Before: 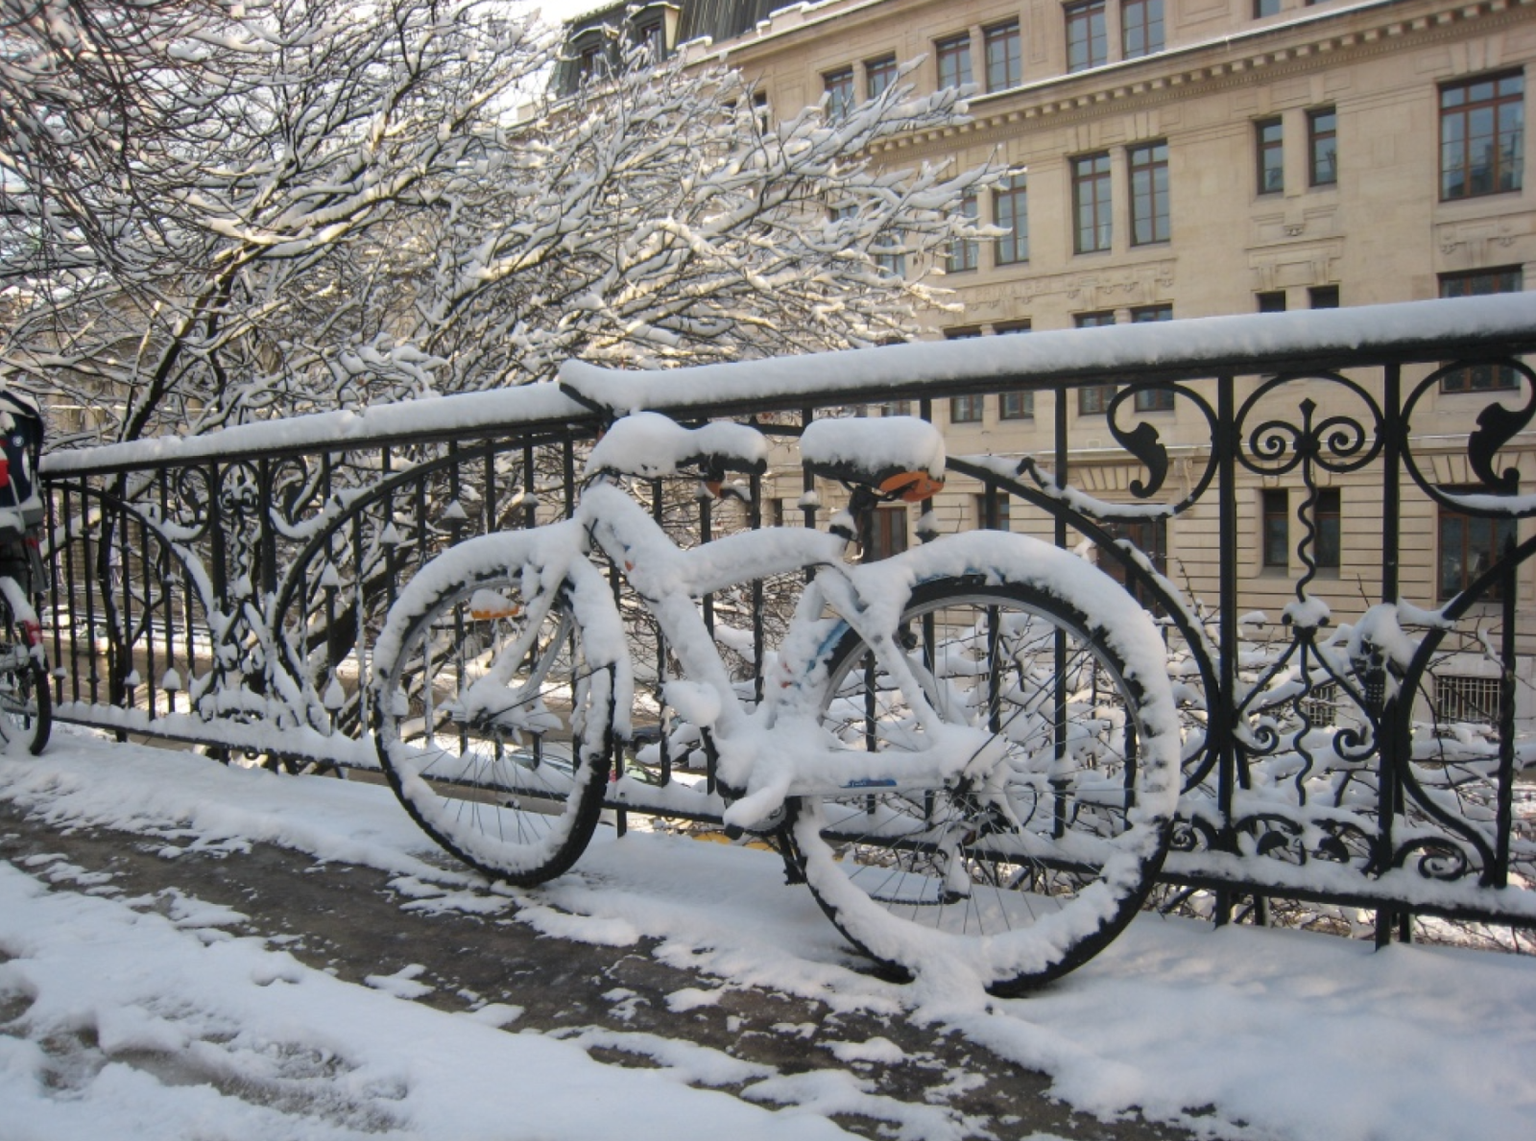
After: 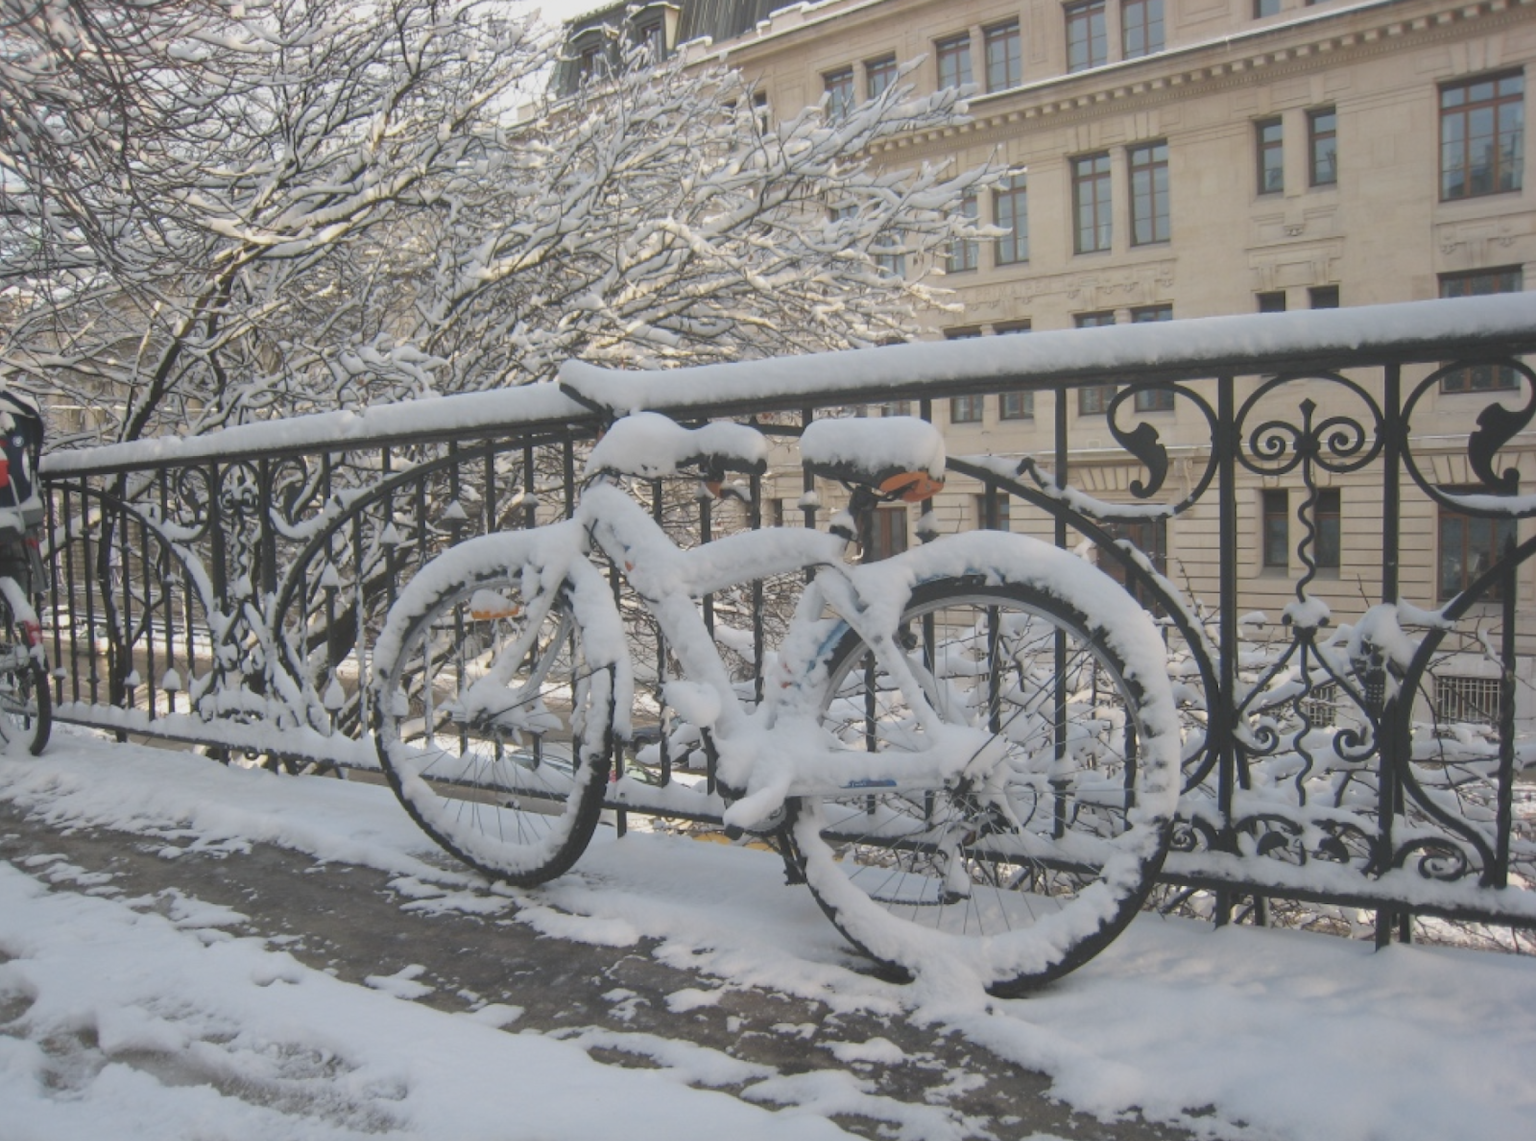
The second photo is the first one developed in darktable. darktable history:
tone curve: curves: ch0 [(0, 0.172) (1, 0.91)], preserve colors none
